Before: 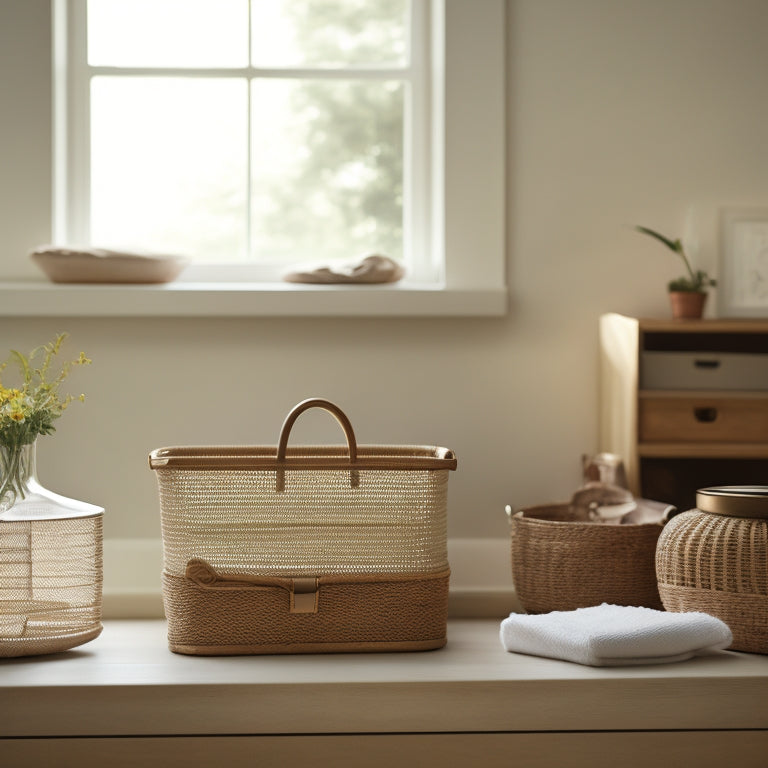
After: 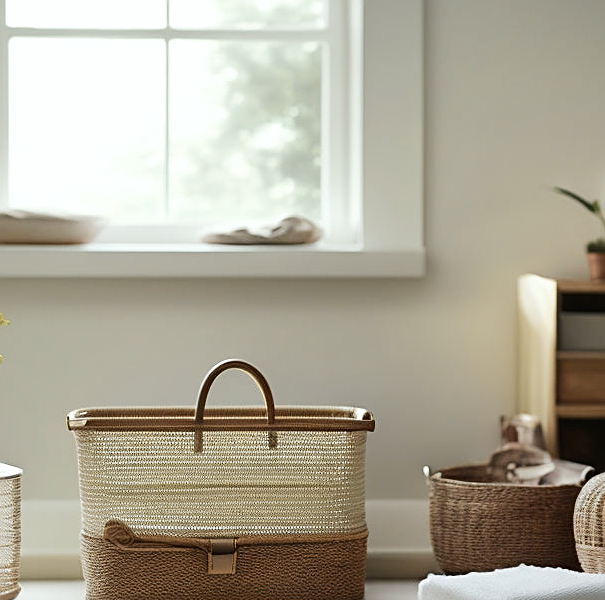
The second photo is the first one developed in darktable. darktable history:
crop and rotate: left 10.77%, top 5.1%, right 10.41%, bottom 16.76%
sharpen: on, module defaults
tone curve: curves: ch0 [(0, 0) (0.081, 0.044) (0.185, 0.145) (0.283, 0.273) (0.405, 0.449) (0.495, 0.554) (0.686, 0.743) (0.826, 0.853) (0.978, 0.988)]; ch1 [(0, 0) (0.147, 0.166) (0.321, 0.362) (0.371, 0.402) (0.423, 0.426) (0.479, 0.472) (0.505, 0.497) (0.521, 0.506) (0.551, 0.546) (0.586, 0.571) (0.625, 0.638) (0.68, 0.715) (1, 1)]; ch2 [(0, 0) (0.346, 0.378) (0.404, 0.427) (0.502, 0.498) (0.531, 0.517) (0.547, 0.526) (0.582, 0.571) (0.629, 0.626) (0.717, 0.678) (1, 1)], color space Lab, independent channels, preserve colors none
